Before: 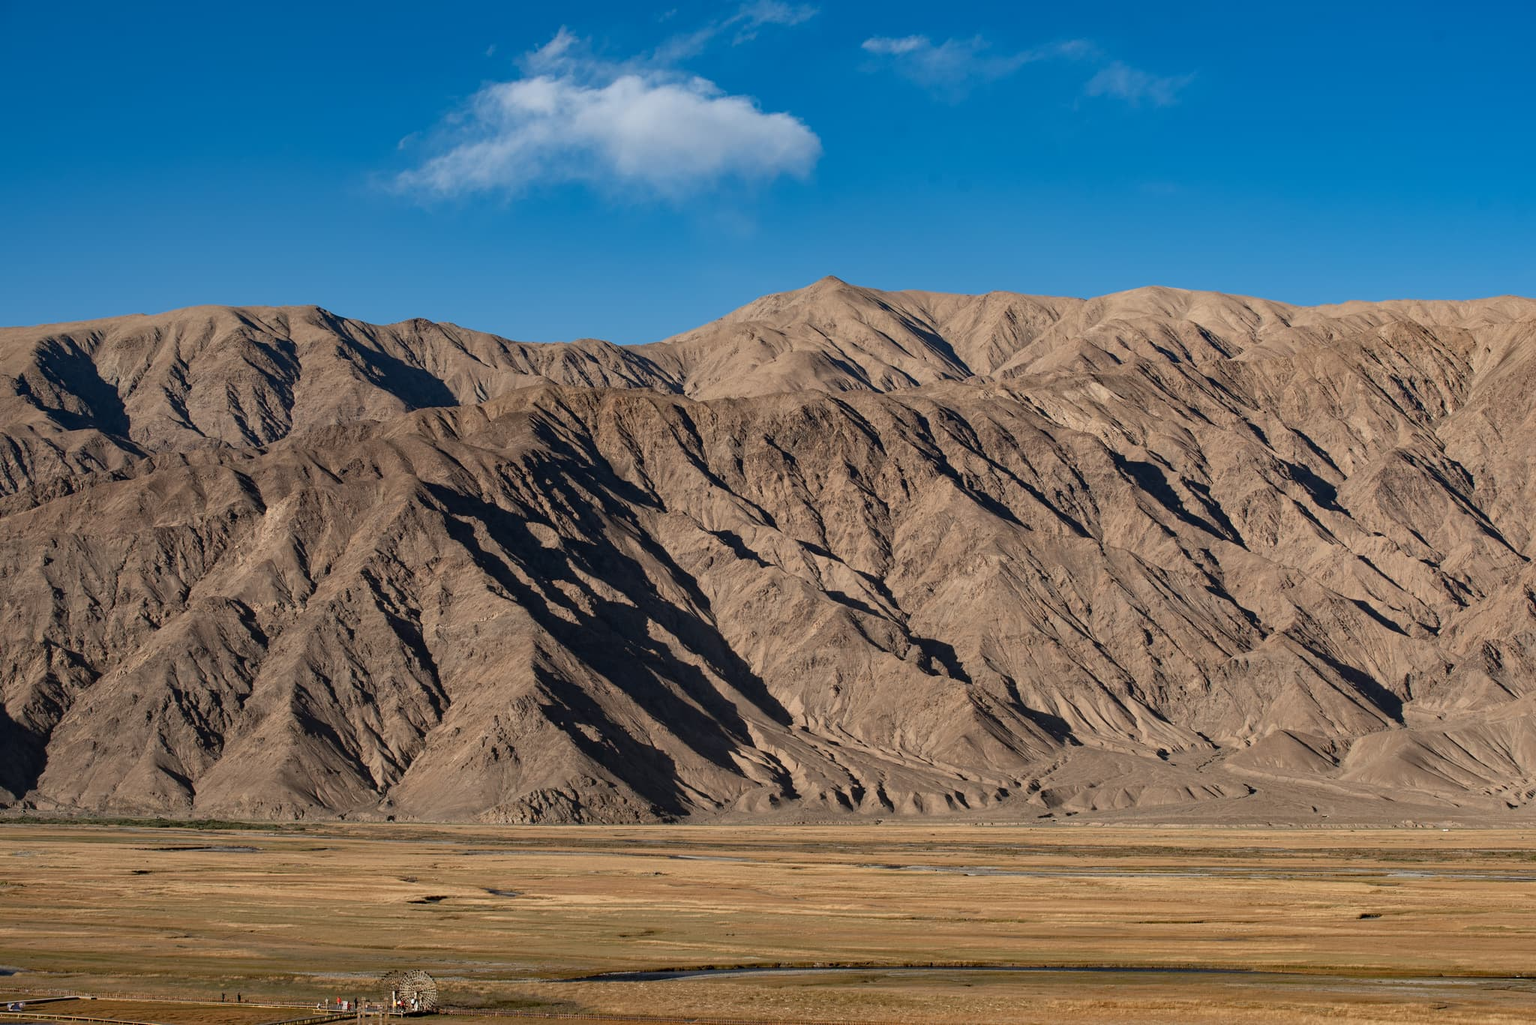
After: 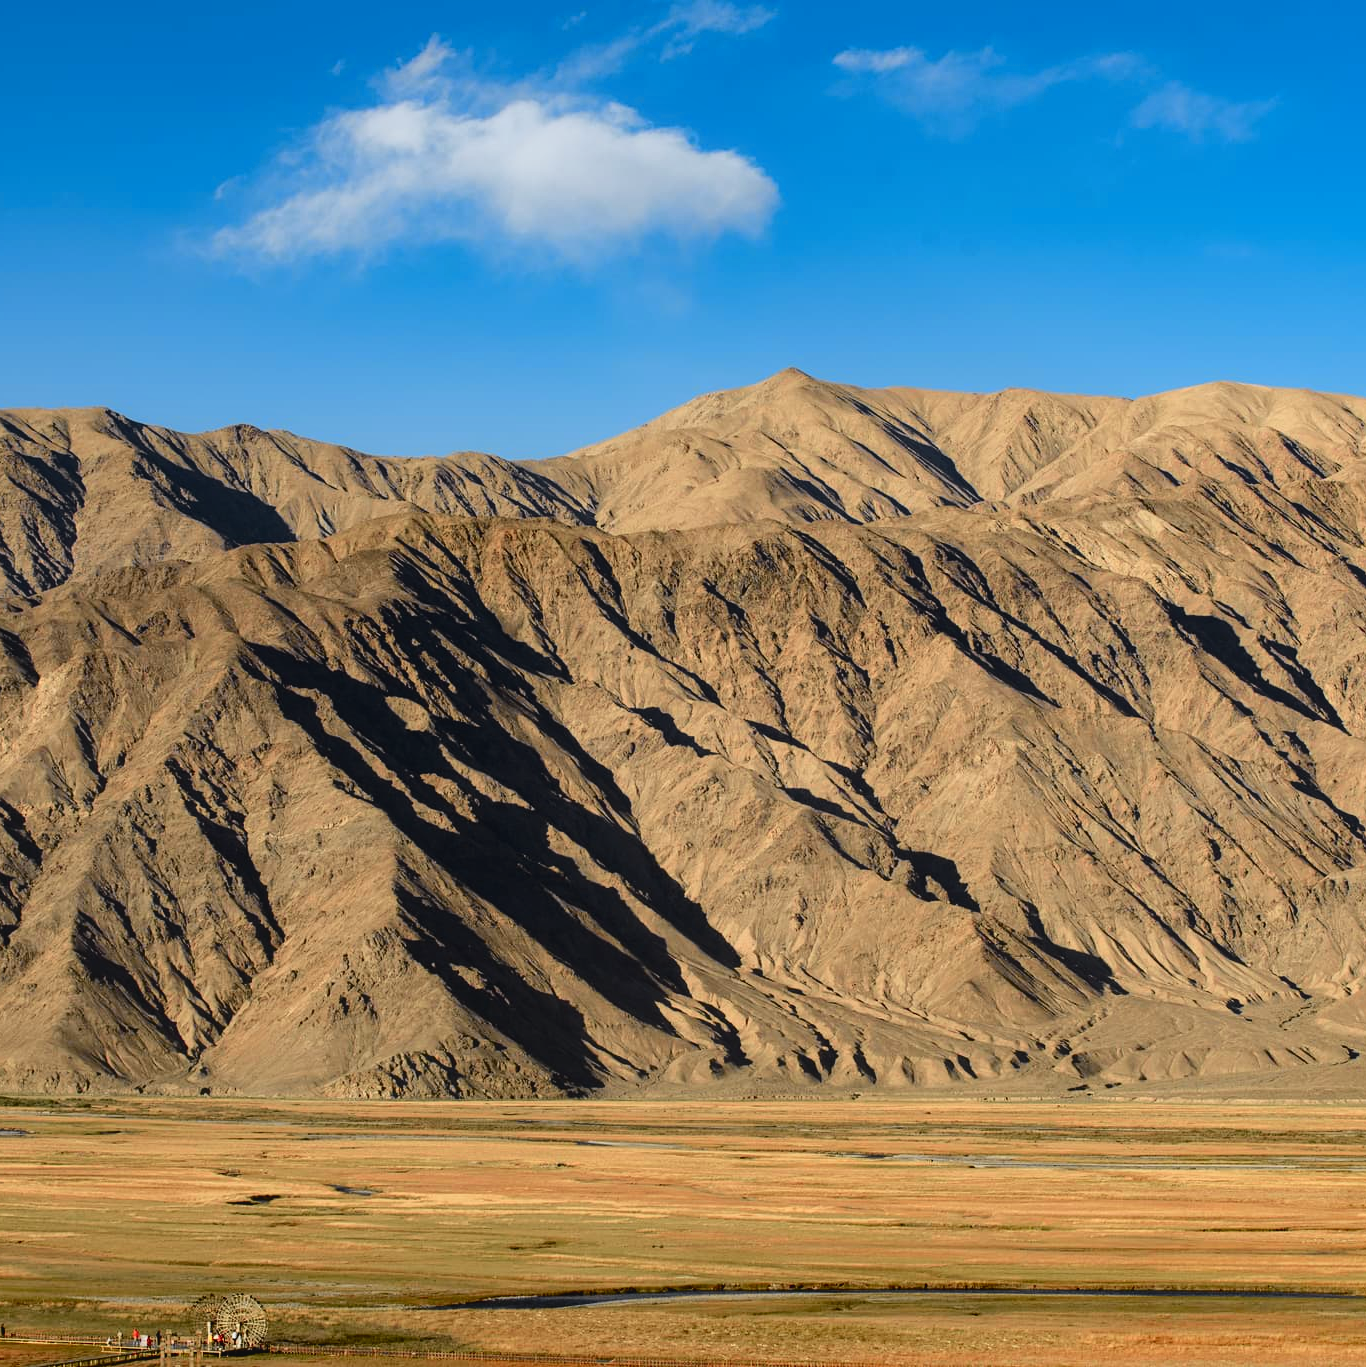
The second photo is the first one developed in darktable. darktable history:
crop and rotate: left 15.446%, right 17.836%
contrast equalizer: y [[0.5, 0.488, 0.462, 0.461, 0.491, 0.5], [0.5 ×6], [0.5 ×6], [0 ×6], [0 ×6]]
tone curve: curves: ch0 [(0, 0.012) (0.037, 0.03) (0.123, 0.092) (0.19, 0.157) (0.269, 0.27) (0.48, 0.57) (0.595, 0.695) (0.718, 0.823) (0.855, 0.913) (1, 0.982)]; ch1 [(0, 0) (0.243, 0.245) (0.422, 0.415) (0.493, 0.495) (0.508, 0.506) (0.536, 0.542) (0.569, 0.611) (0.611, 0.662) (0.769, 0.807) (1, 1)]; ch2 [(0, 0) (0.249, 0.216) (0.349, 0.321) (0.424, 0.442) (0.476, 0.483) (0.498, 0.499) (0.517, 0.519) (0.532, 0.56) (0.569, 0.624) (0.614, 0.667) (0.706, 0.757) (0.808, 0.809) (0.991, 0.968)], color space Lab, independent channels, preserve colors none
white balance: emerald 1
